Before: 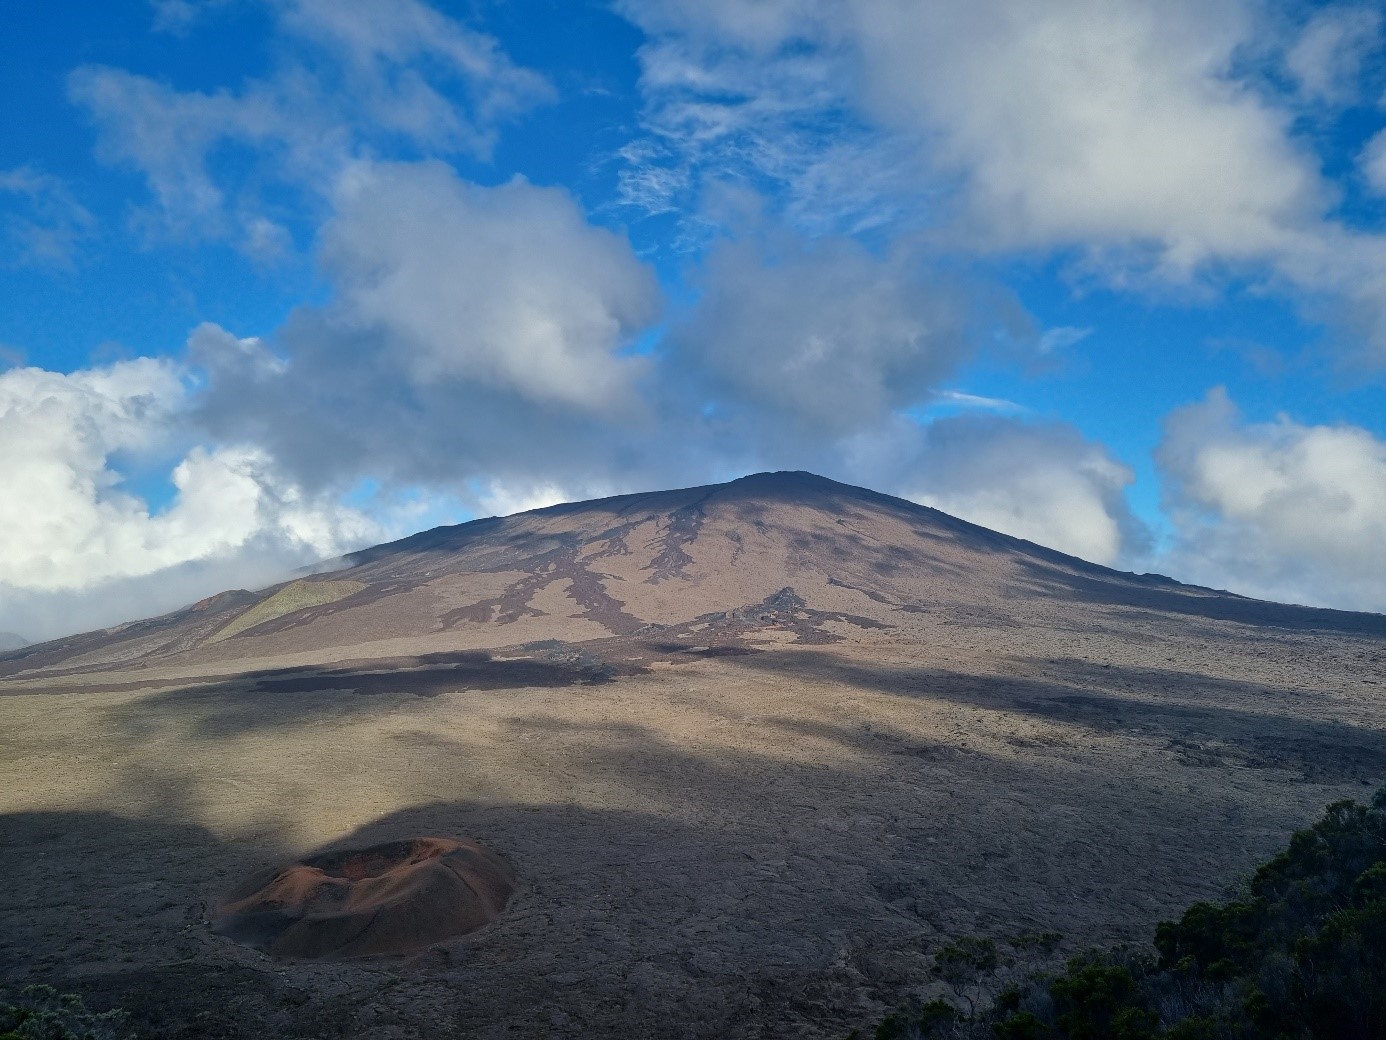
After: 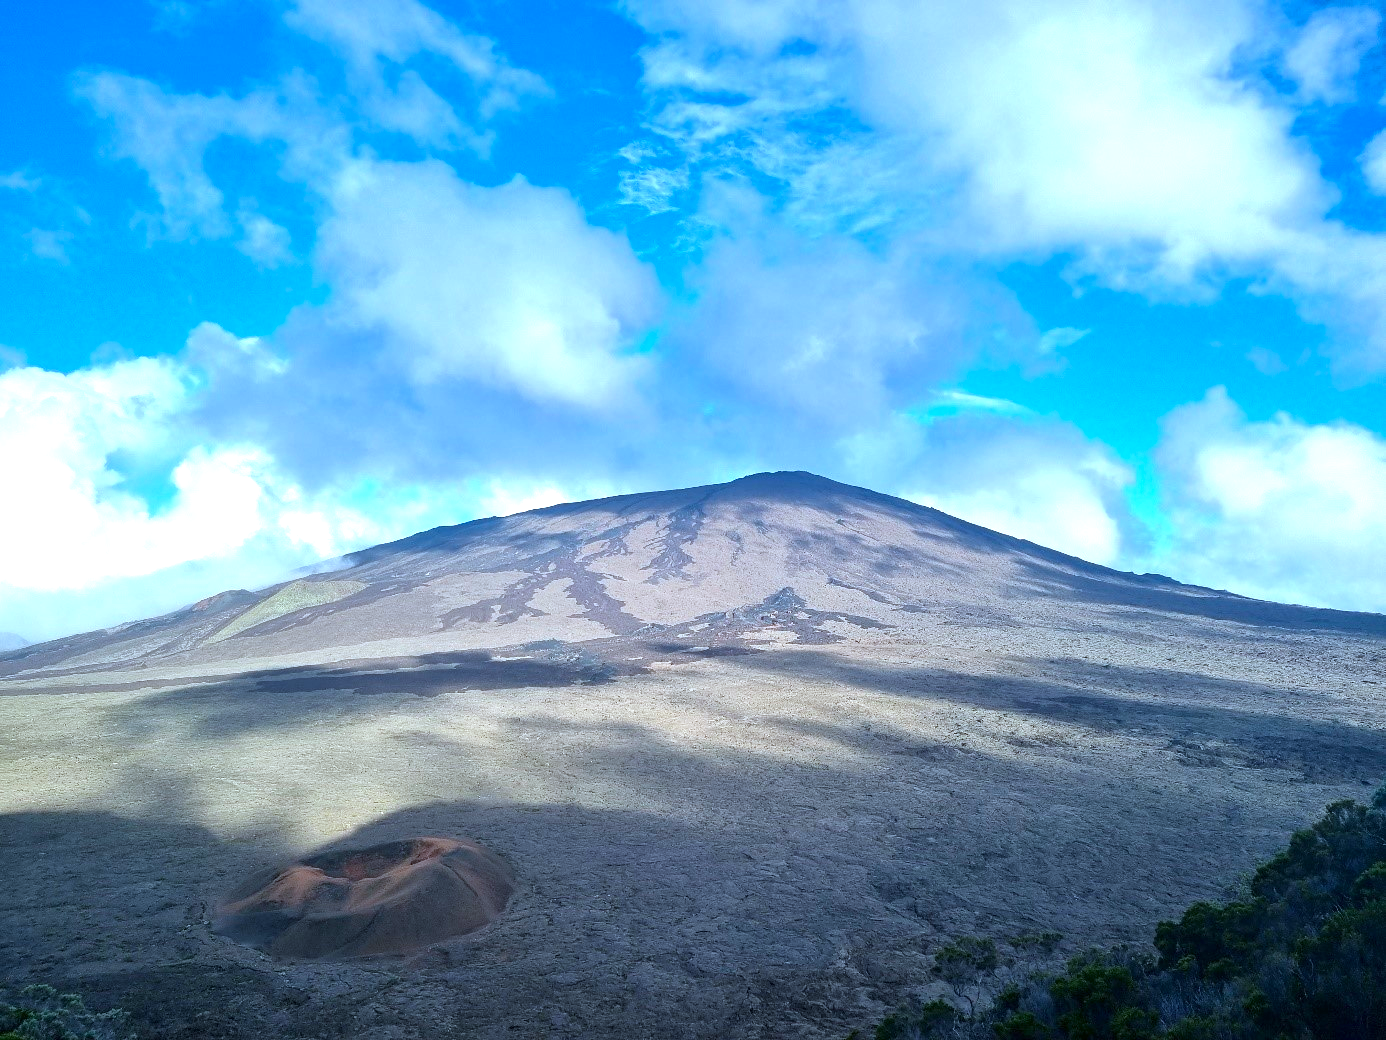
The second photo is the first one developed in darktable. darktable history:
exposure: exposure 1.15 EV, compensate highlight preservation false
color calibration: illuminant as shot in camera, x 0.383, y 0.38, temperature 3949.15 K, gamut compression 1.66
